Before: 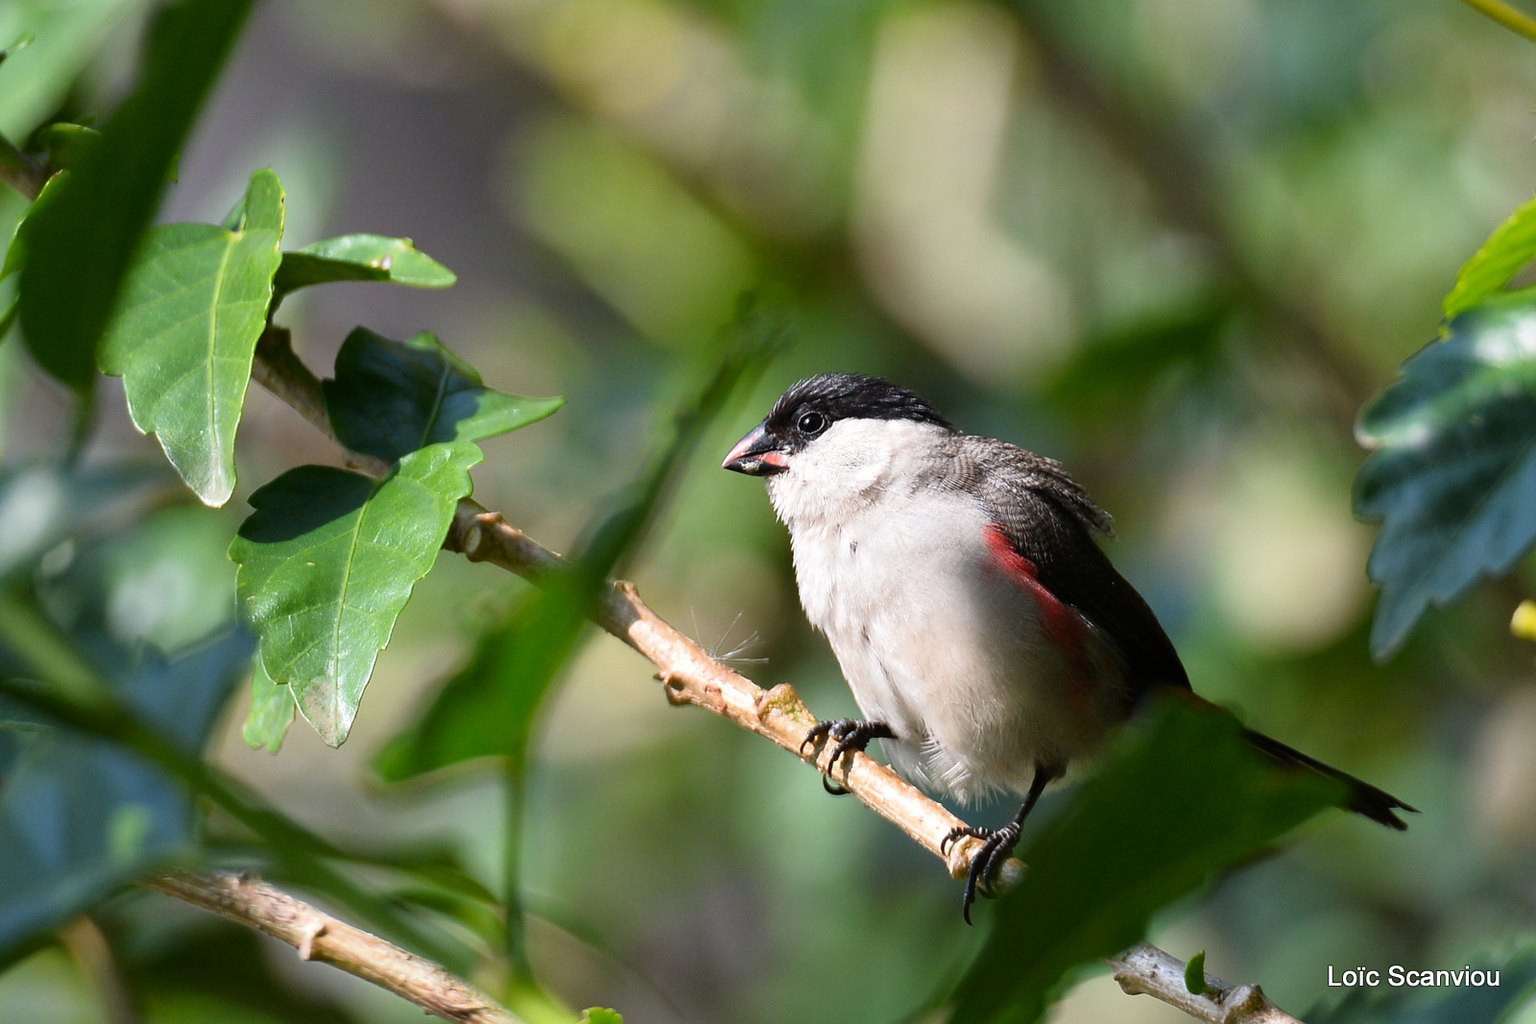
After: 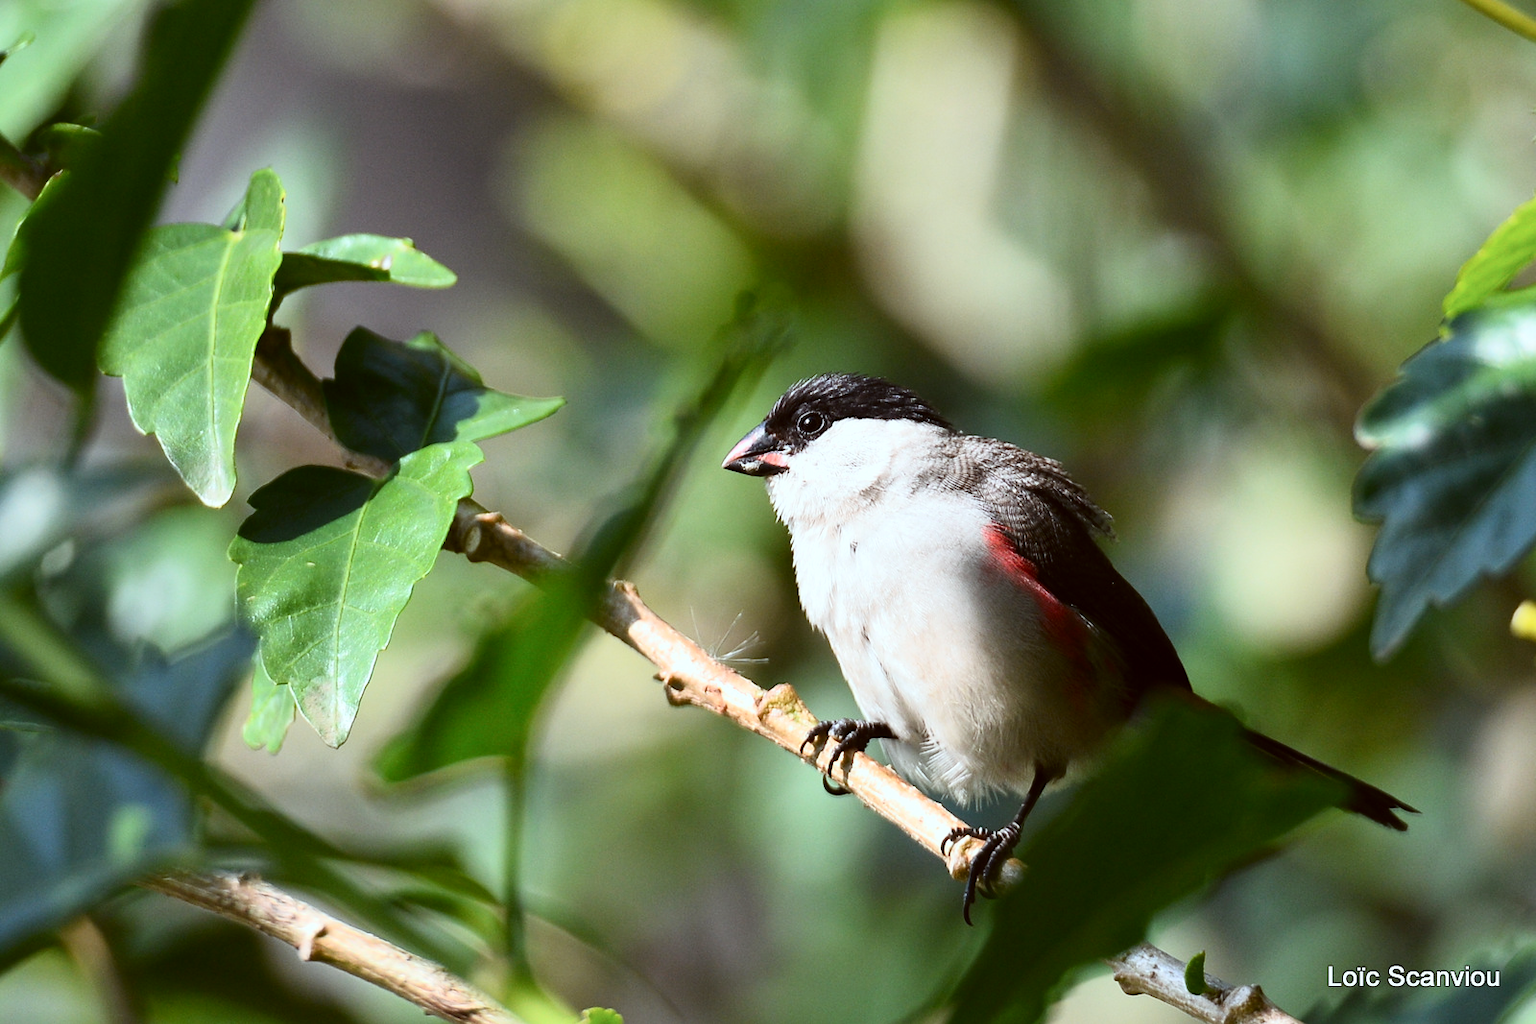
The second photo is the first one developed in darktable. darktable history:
contrast brightness saturation: contrast 0.239, brightness 0.087
color correction: highlights a* -4.95, highlights b* -4.13, shadows a* 3.93, shadows b* 4.41
